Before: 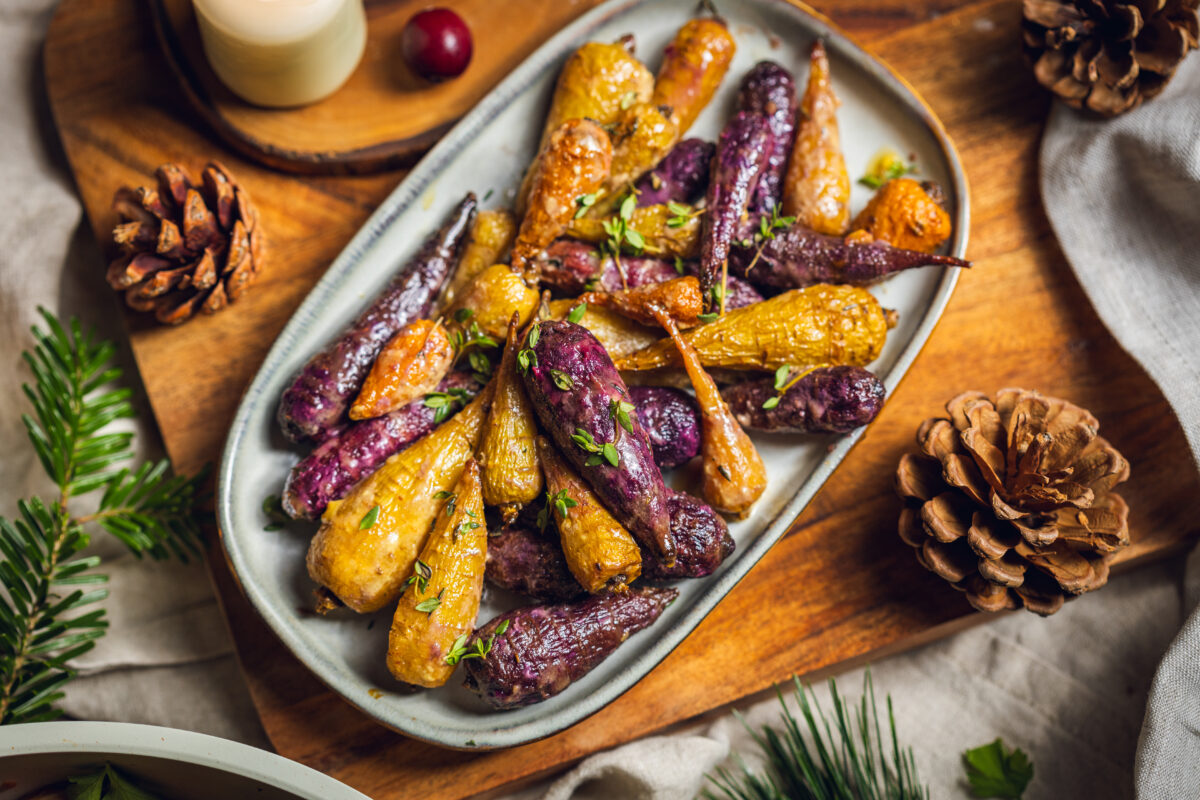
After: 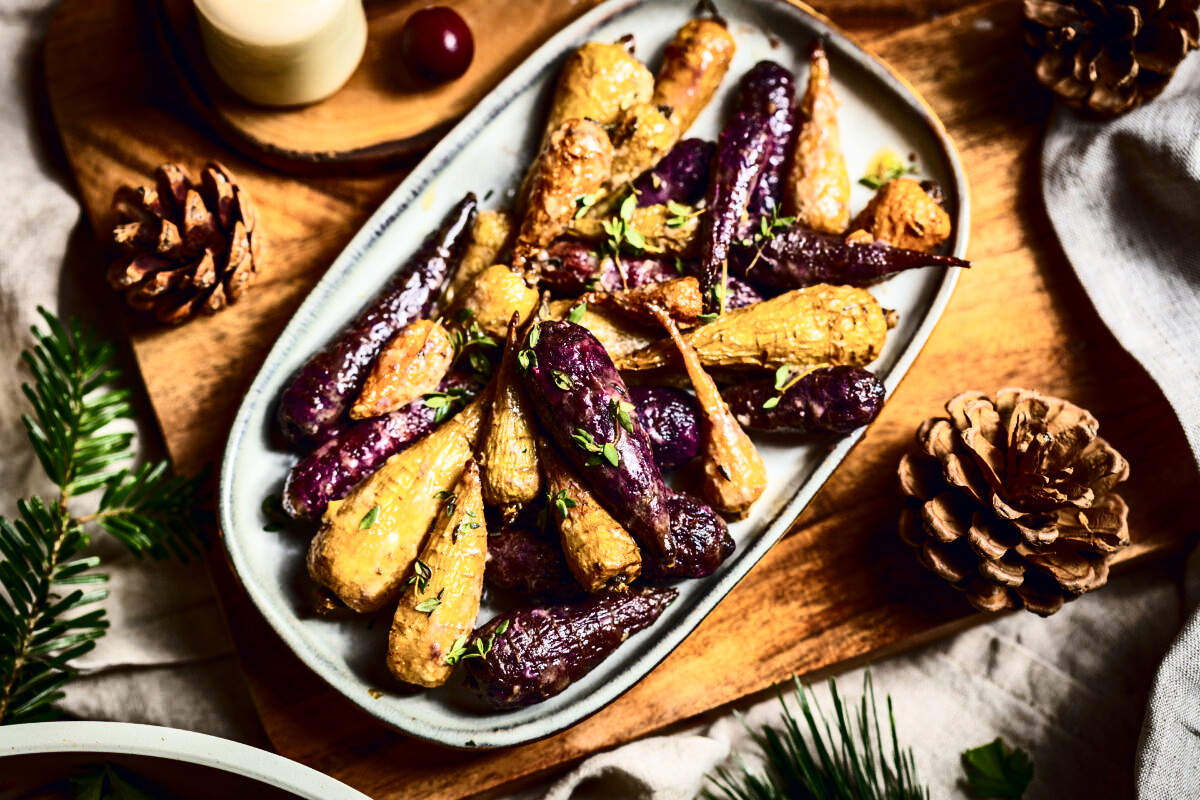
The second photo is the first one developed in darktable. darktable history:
contrast brightness saturation: contrast 0.5, saturation -0.1
haze removal: compatibility mode true, adaptive false
